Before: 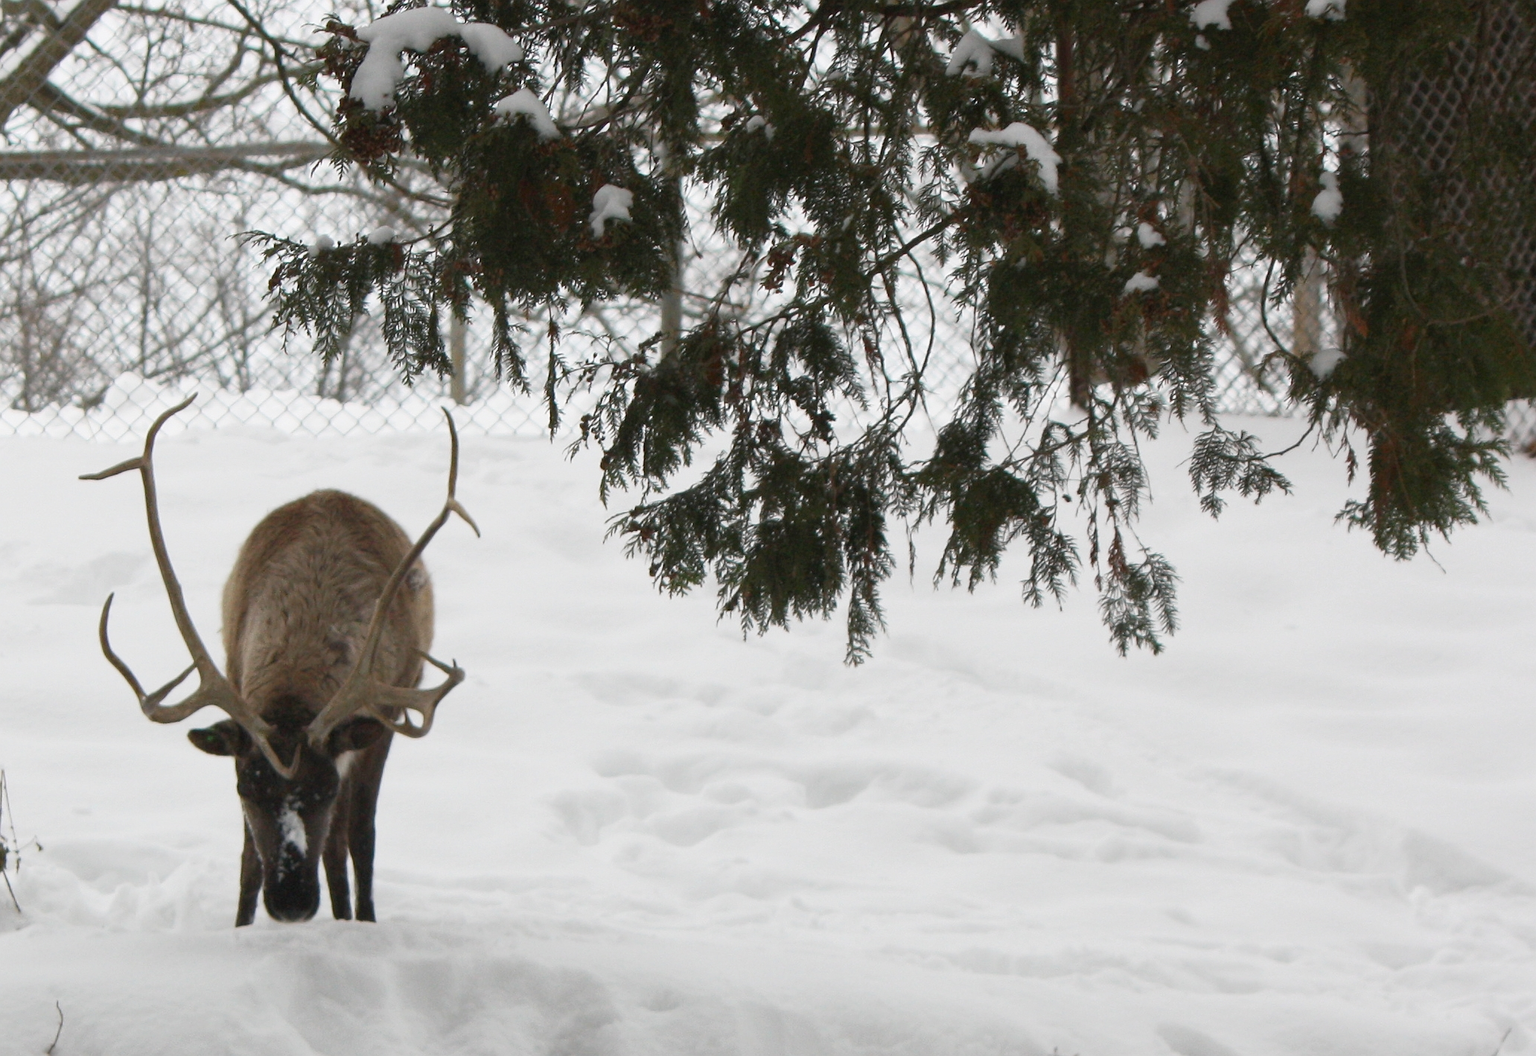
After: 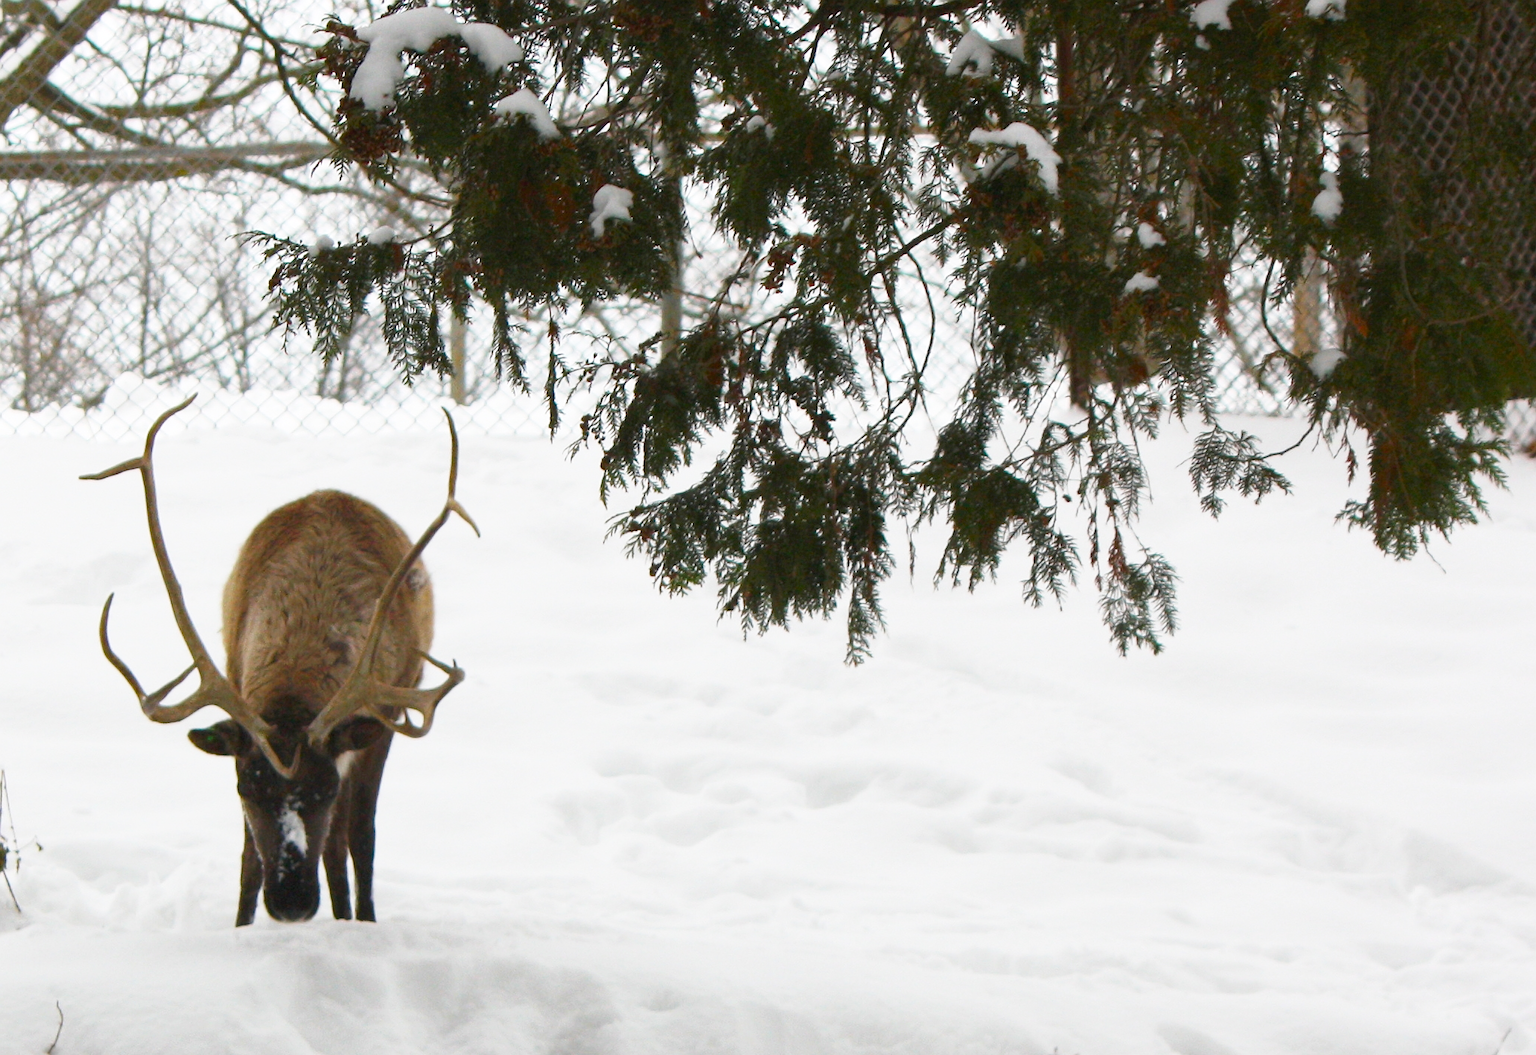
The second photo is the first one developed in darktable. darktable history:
color balance rgb: linear chroma grading › global chroma 15%, perceptual saturation grading › global saturation 30%
exposure: black level correction 0.001, exposure 0.14 EV, compensate highlight preservation false
tone curve: curves: ch0 [(0, 0) (0.003, 0.019) (0.011, 0.022) (0.025, 0.03) (0.044, 0.049) (0.069, 0.08) (0.1, 0.111) (0.136, 0.144) (0.177, 0.189) (0.224, 0.23) (0.277, 0.285) (0.335, 0.356) (0.399, 0.428) (0.468, 0.511) (0.543, 0.597) (0.623, 0.682) (0.709, 0.773) (0.801, 0.865) (0.898, 0.945) (1, 1)], preserve colors none
